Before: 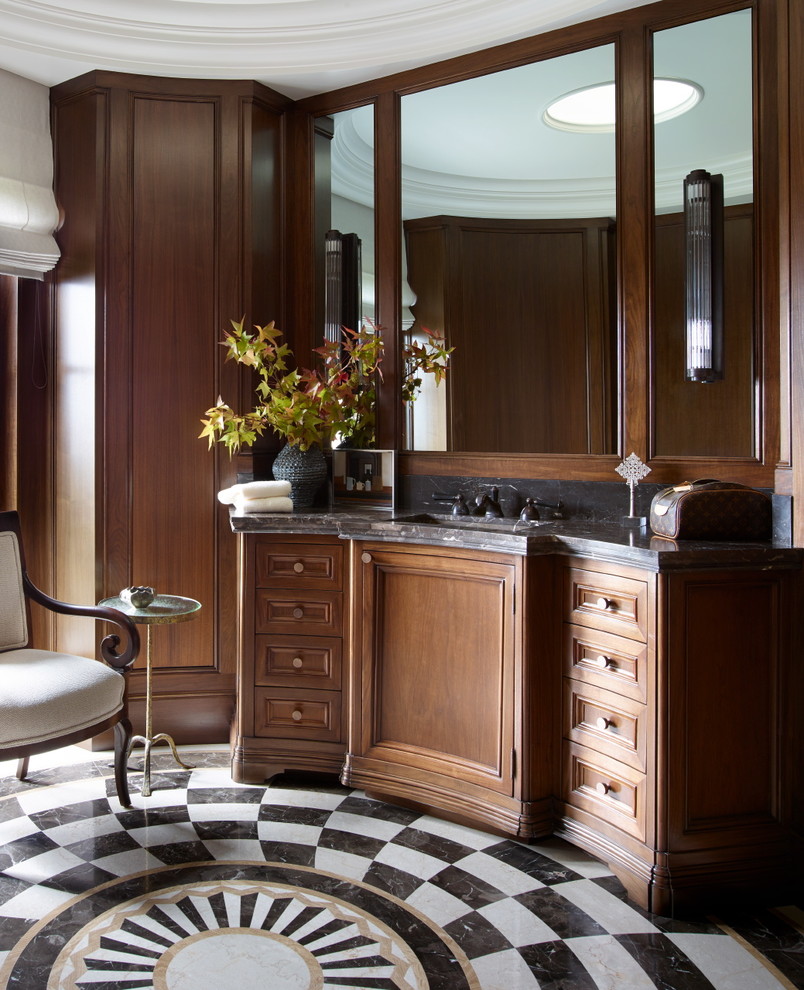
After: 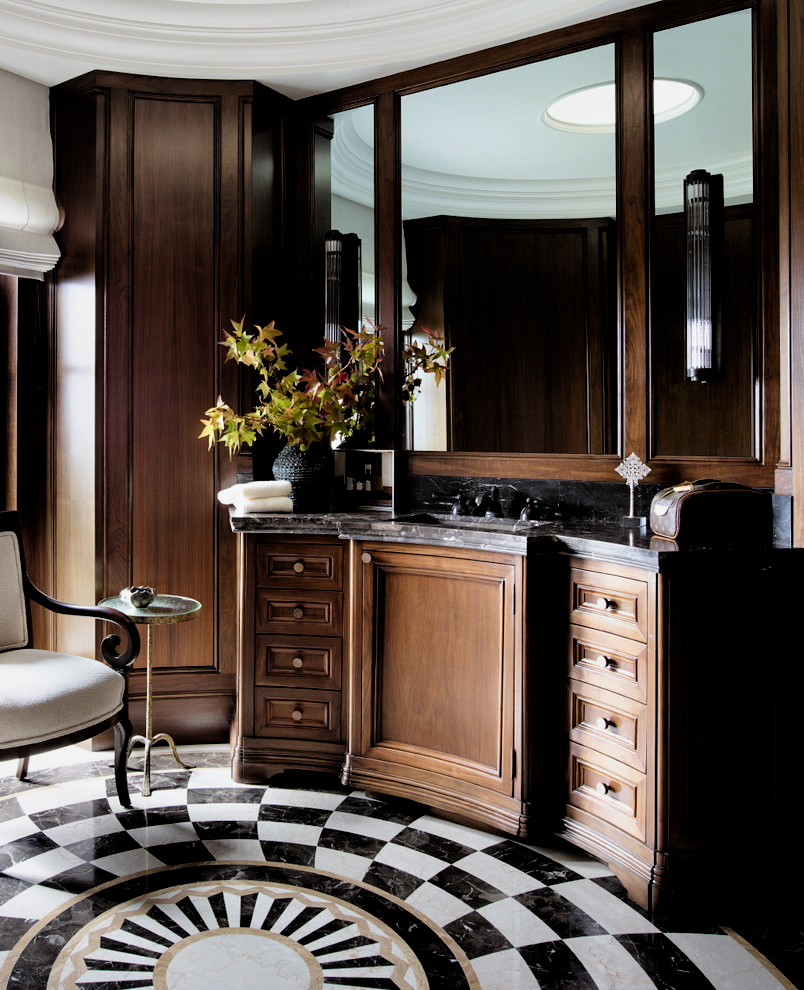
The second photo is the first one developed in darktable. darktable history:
filmic rgb: black relative exposure -3.92 EV, white relative exposure 3.14 EV, hardness 2.87
contrast equalizer: octaves 7, y [[0.524 ×6], [0.512 ×6], [0.379 ×6], [0 ×6], [0 ×6]]
